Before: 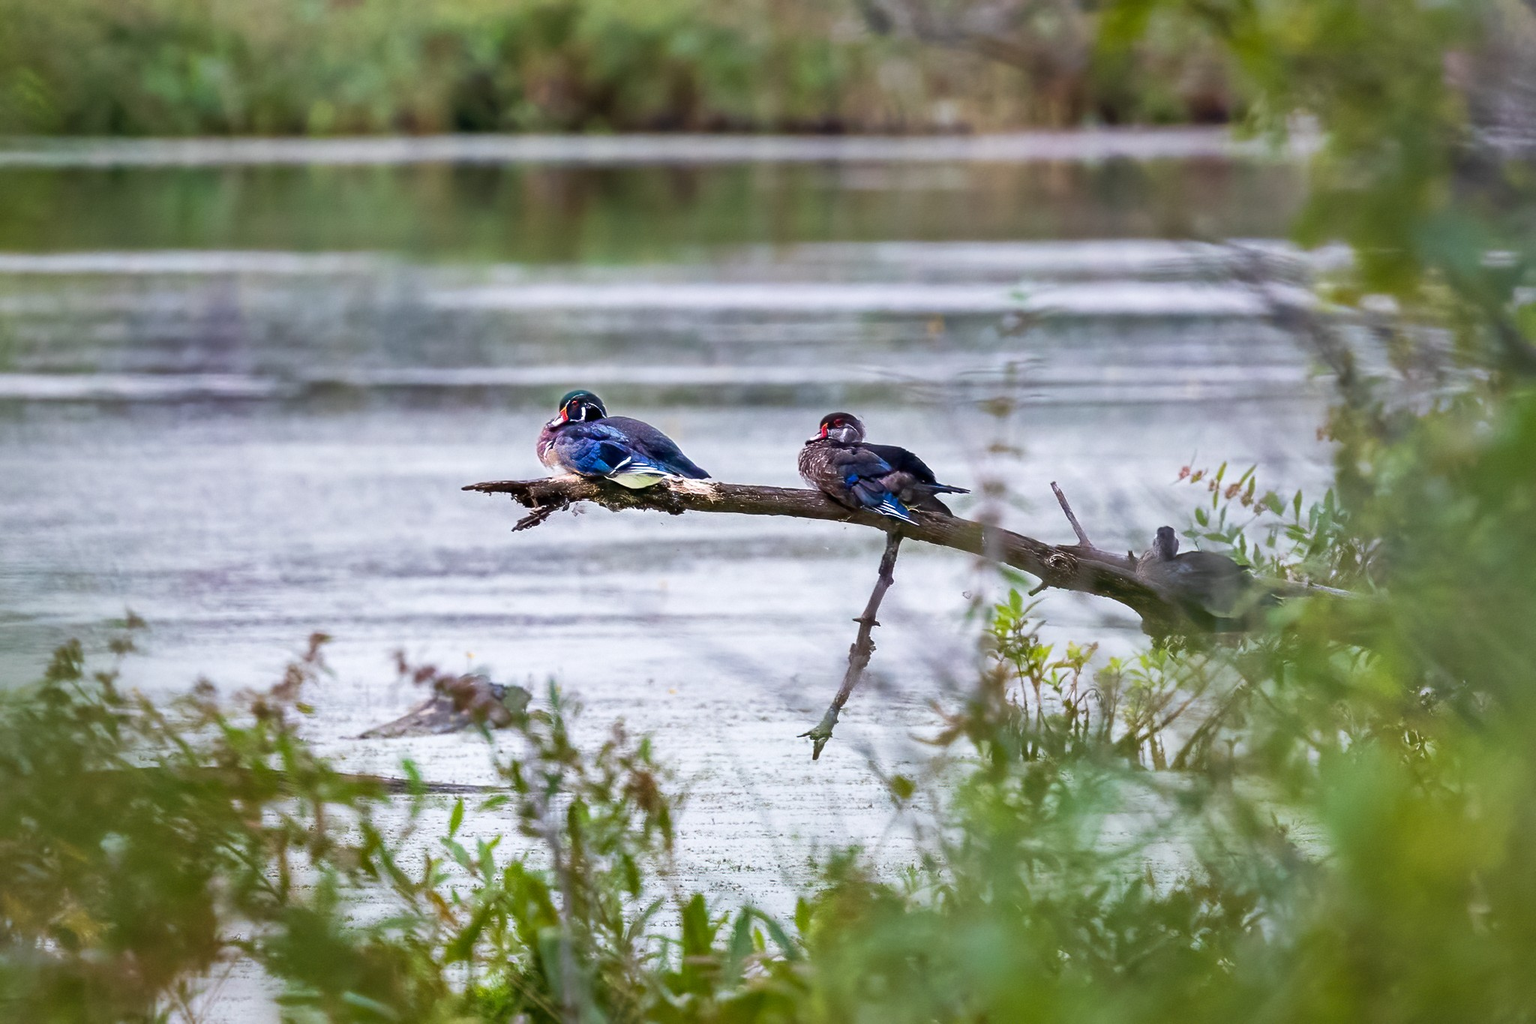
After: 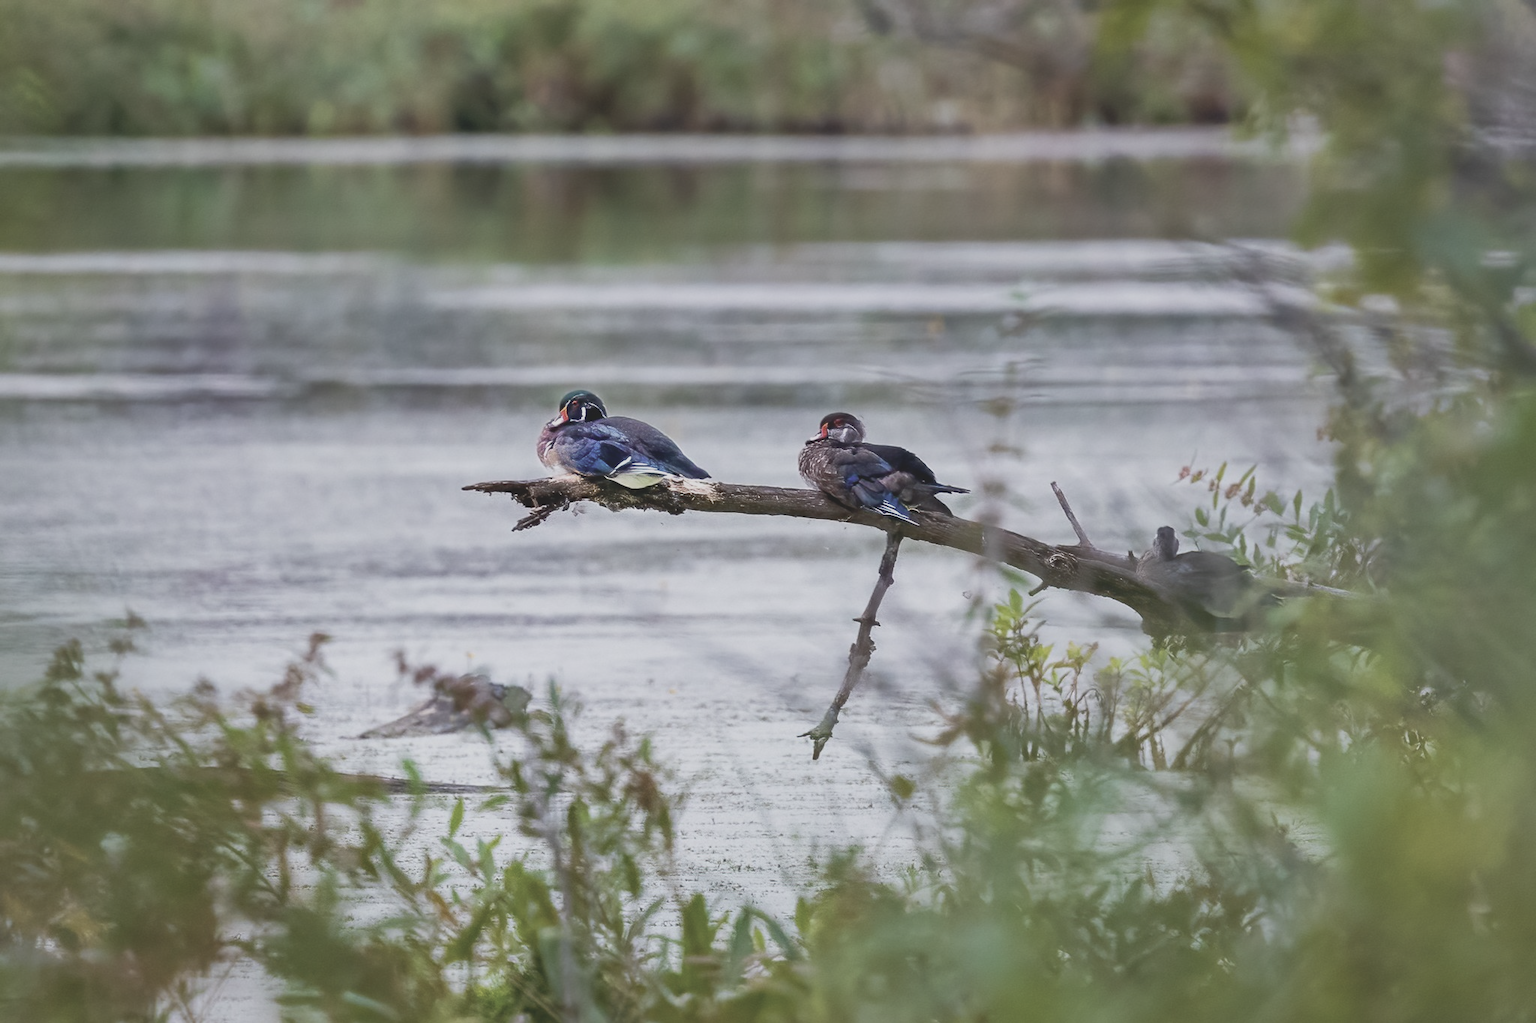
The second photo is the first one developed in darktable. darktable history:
contrast brightness saturation: contrast -0.254, saturation -0.448
